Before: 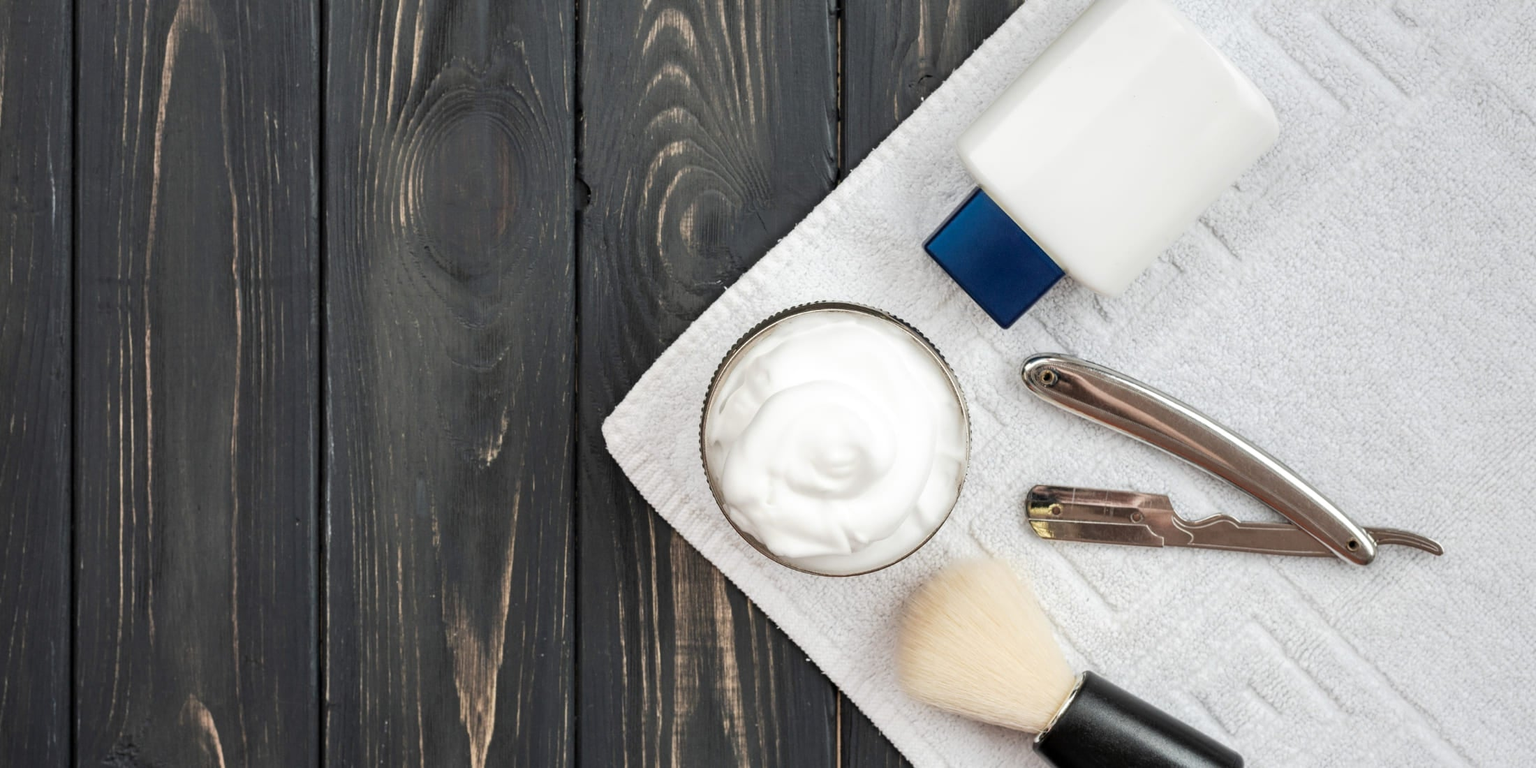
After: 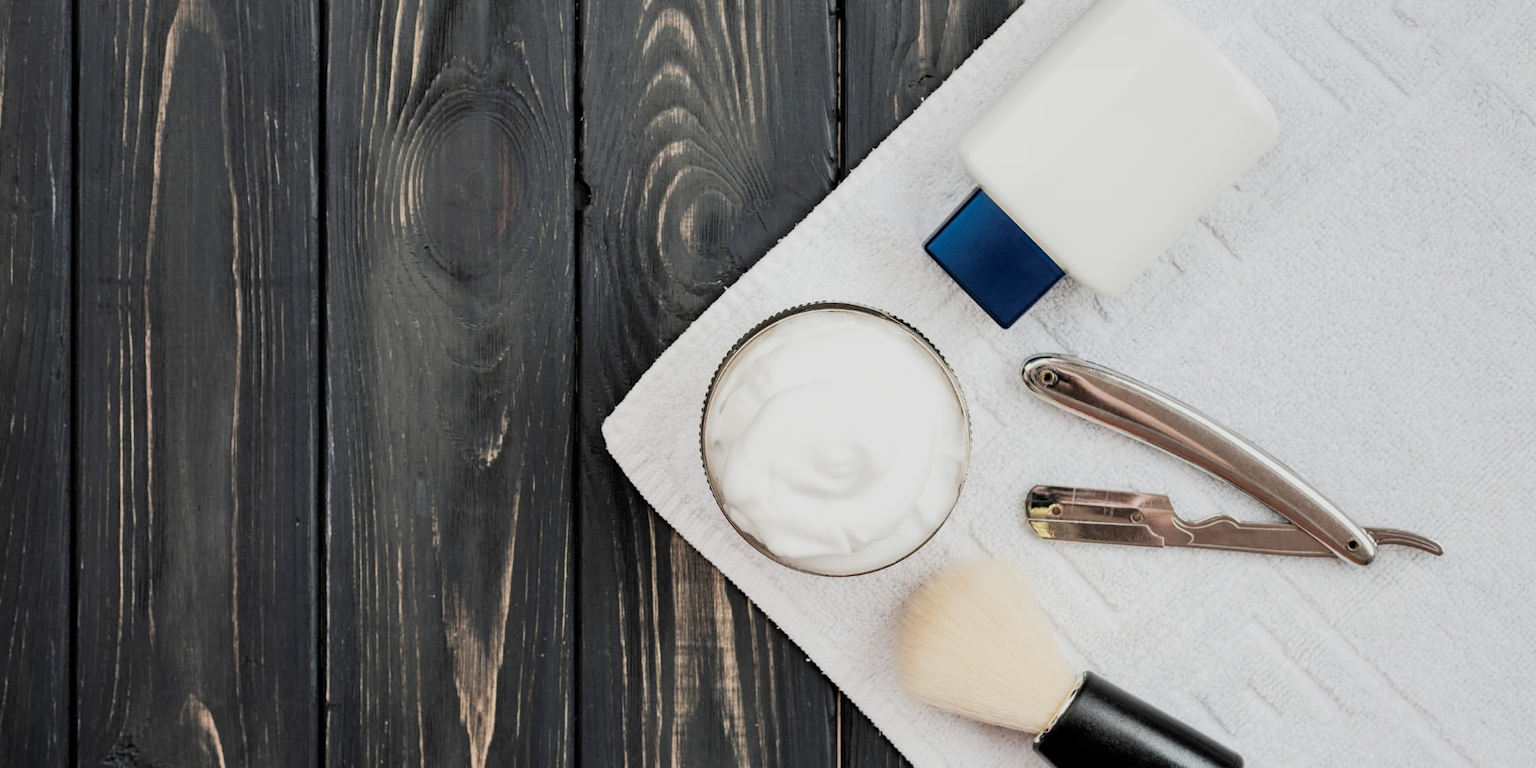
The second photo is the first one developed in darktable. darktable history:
tone equalizer: on, module defaults
exposure: exposure 0.23 EV, compensate exposure bias true, compensate highlight preservation false
filmic rgb: middle gray luminance 29.04%, black relative exposure -10.3 EV, white relative exposure 5.48 EV, target black luminance 0%, hardness 3.97, latitude 1.21%, contrast 1.127, highlights saturation mix 4.56%, shadows ↔ highlights balance 14.94%
